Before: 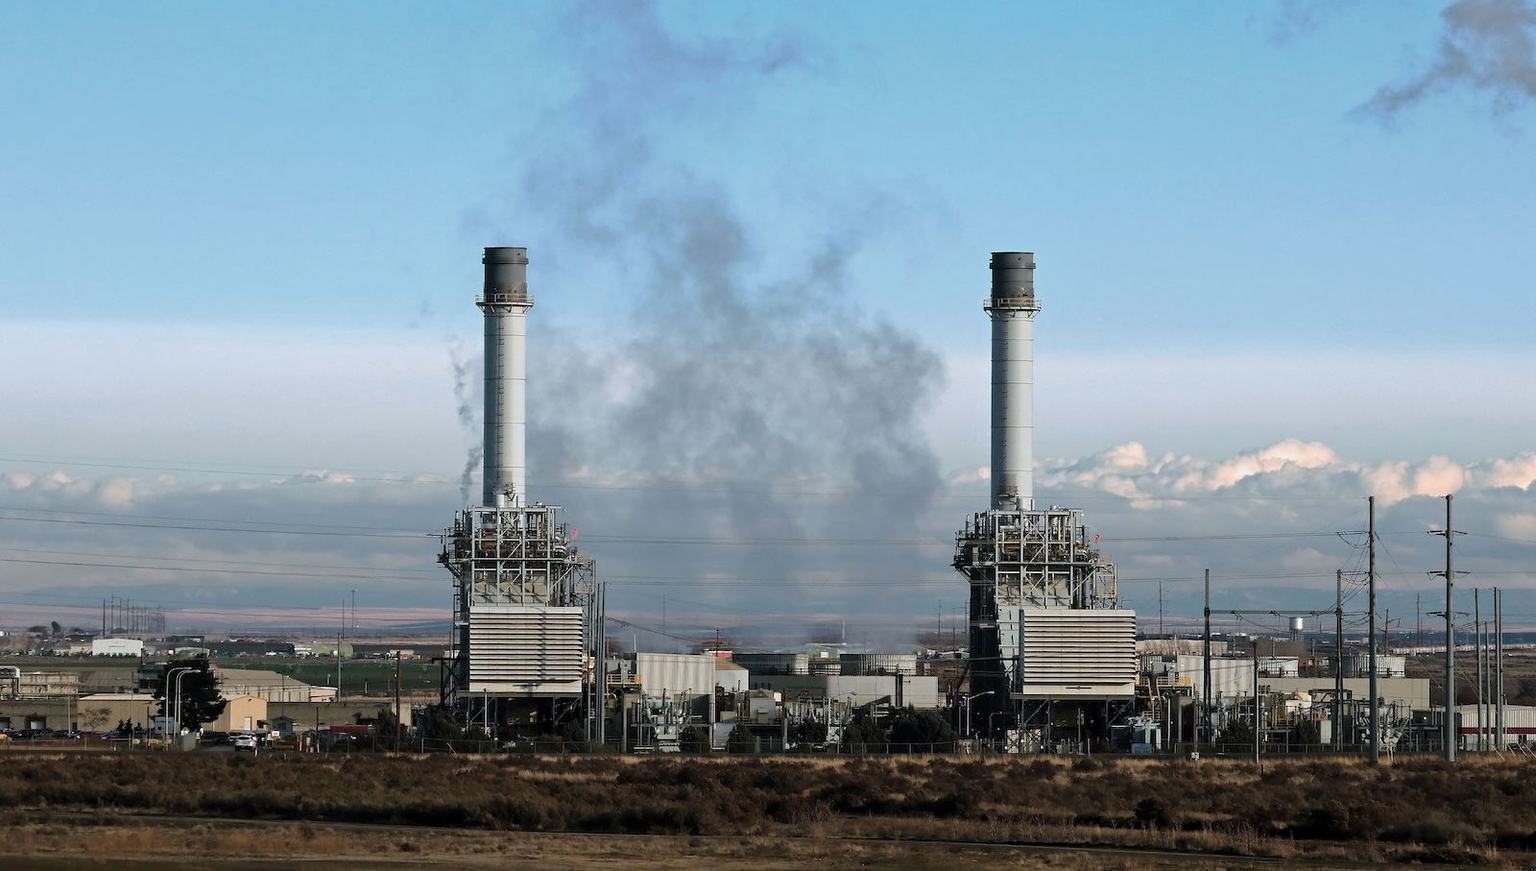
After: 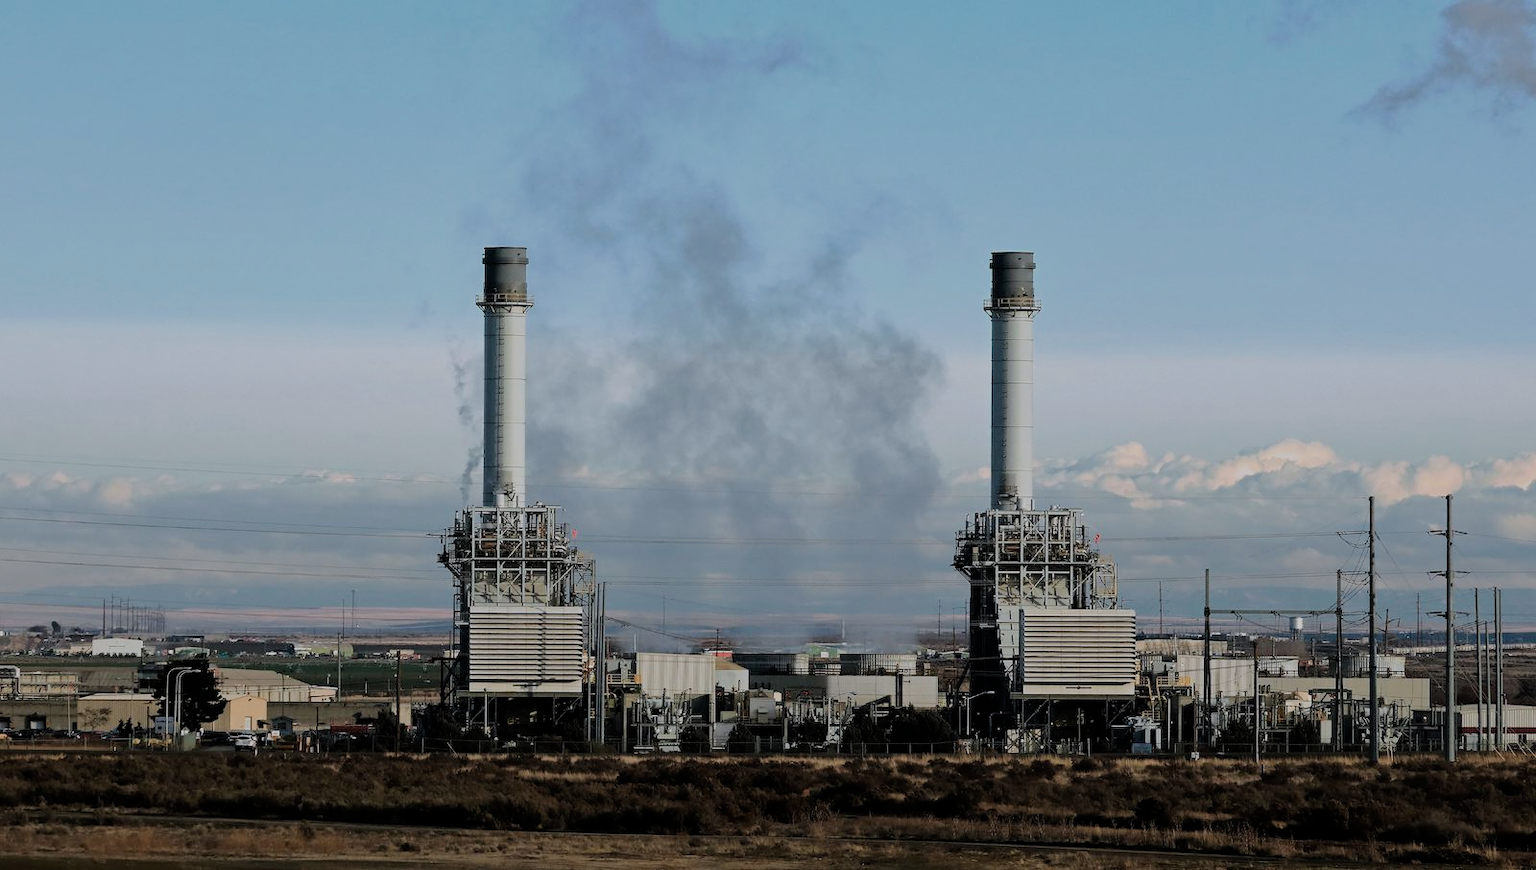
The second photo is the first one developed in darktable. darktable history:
filmic rgb: black relative exposure -7.65 EV, white relative exposure 4.56 EV, hardness 3.61
shadows and highlights: shadows -20, white point adjustment -2.13, highlights -34.94
